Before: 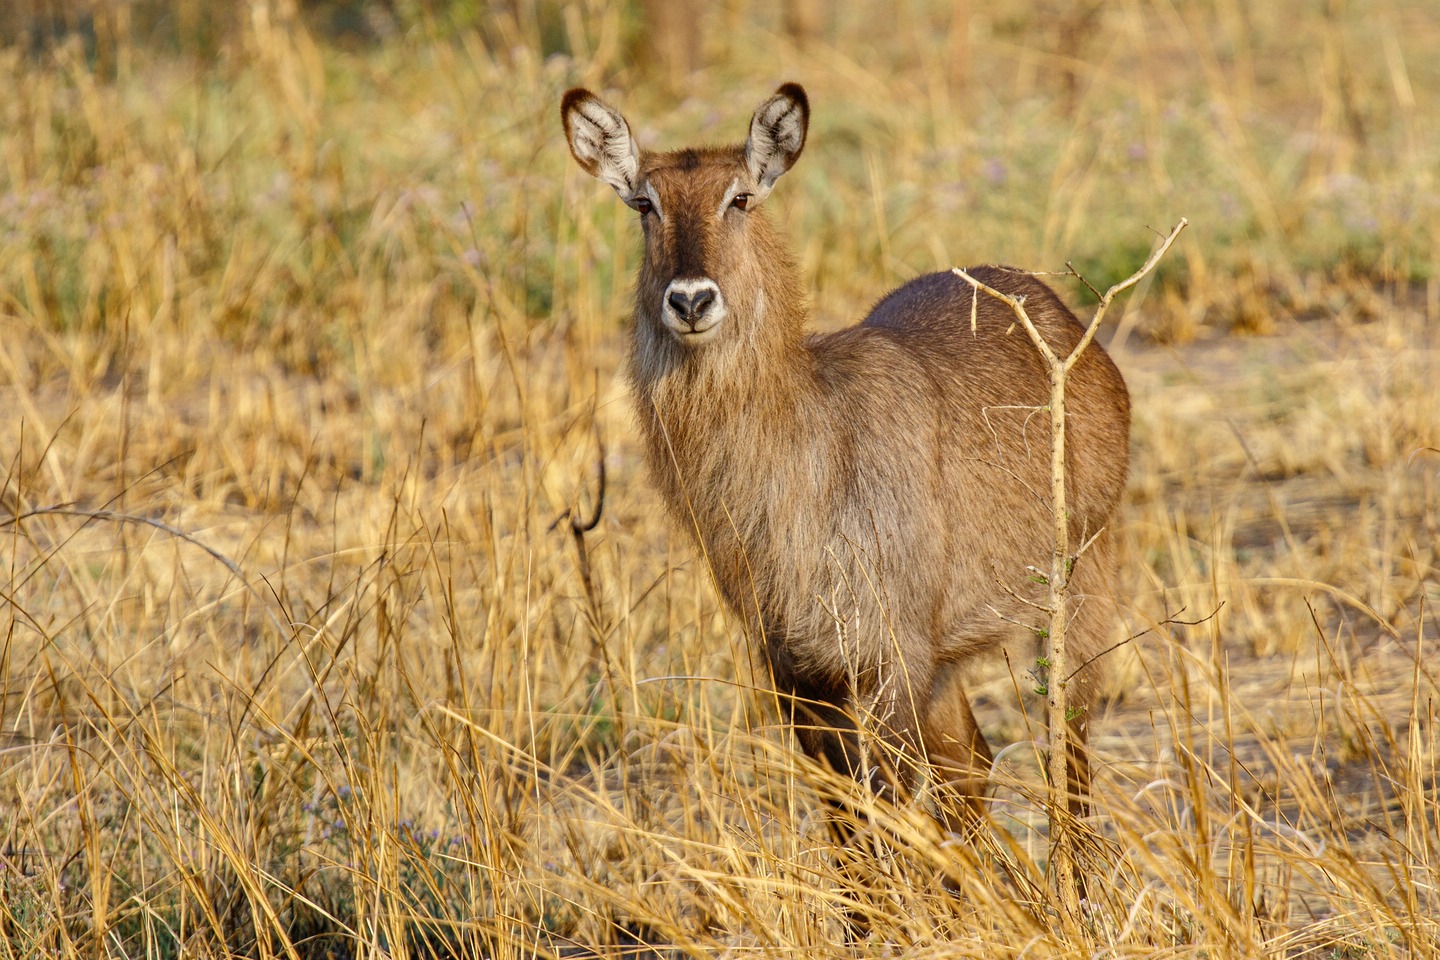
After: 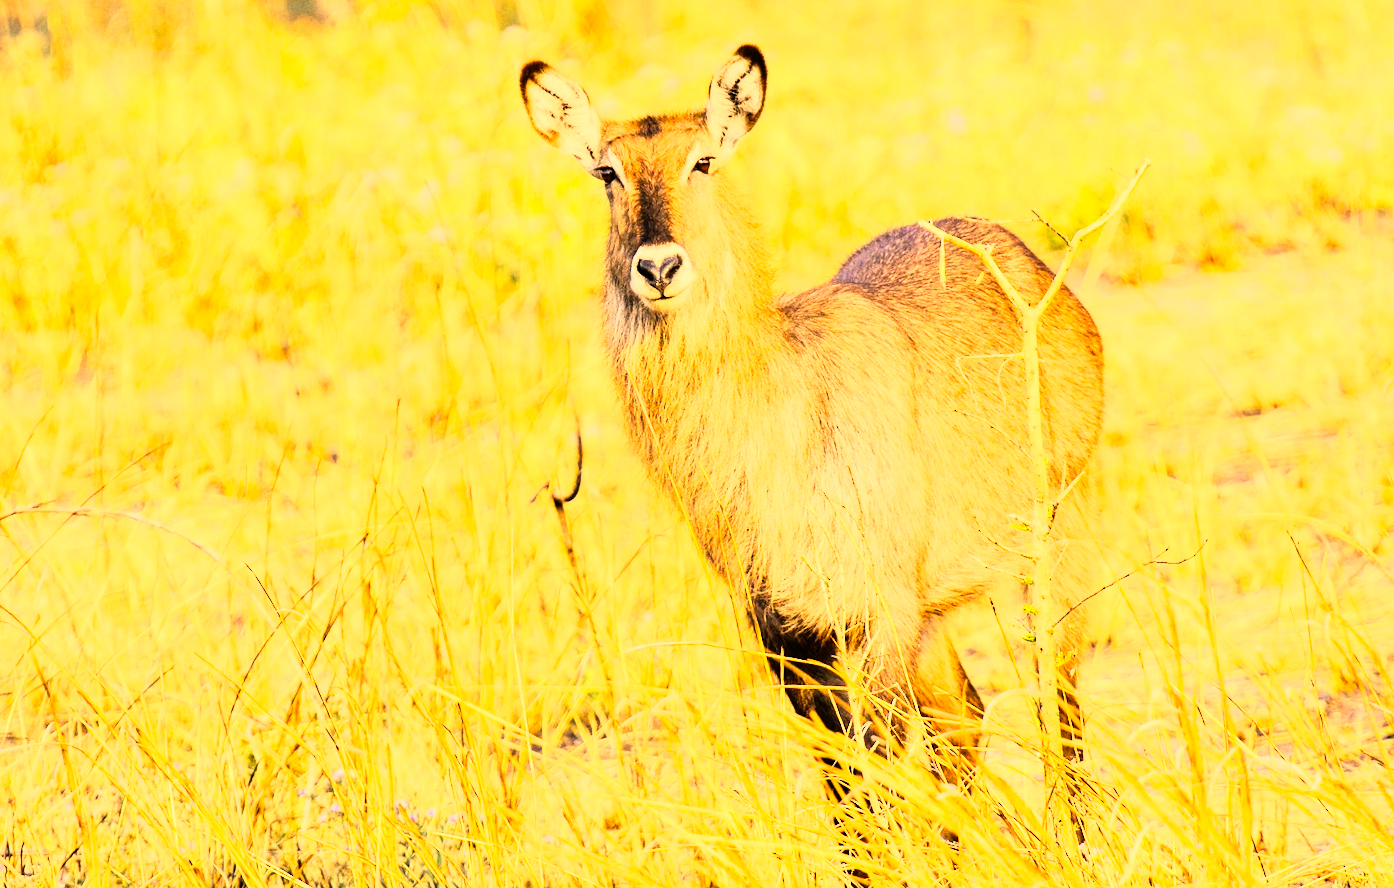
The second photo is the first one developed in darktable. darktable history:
color correction: highlights a* 15, highlights b* 31.55
exposure: black level correction 0, exposure 1.1 EV, compensate exposure bias true, compensate highlight preservation false
rgb curve: curves: ch0 [(0, 0) (0.21, 0.15) (0.24, 0.21) (0.5, 0.75) (0.75, 0.96) (0.89, 0.99) (1, 1)]; ch1 [(0, 0.02) (0.21, 0.13) (0.25, 0.2) (0.5, 0.67) (0.75, 0.9) (0.89, 0.97) (1, 1)]; ch2 [(0, 0.02) (0.21, 0.13) (0.25, 0.2) (0.5, 0.67) (0.75, 0.9) (0.89, 0.97) (1, 1)], compensate middle gray true
rotate and perspective: rotation -3°, crop left 0.031, crop right 0.968, crop top 0.07, crop bottom 0.93
